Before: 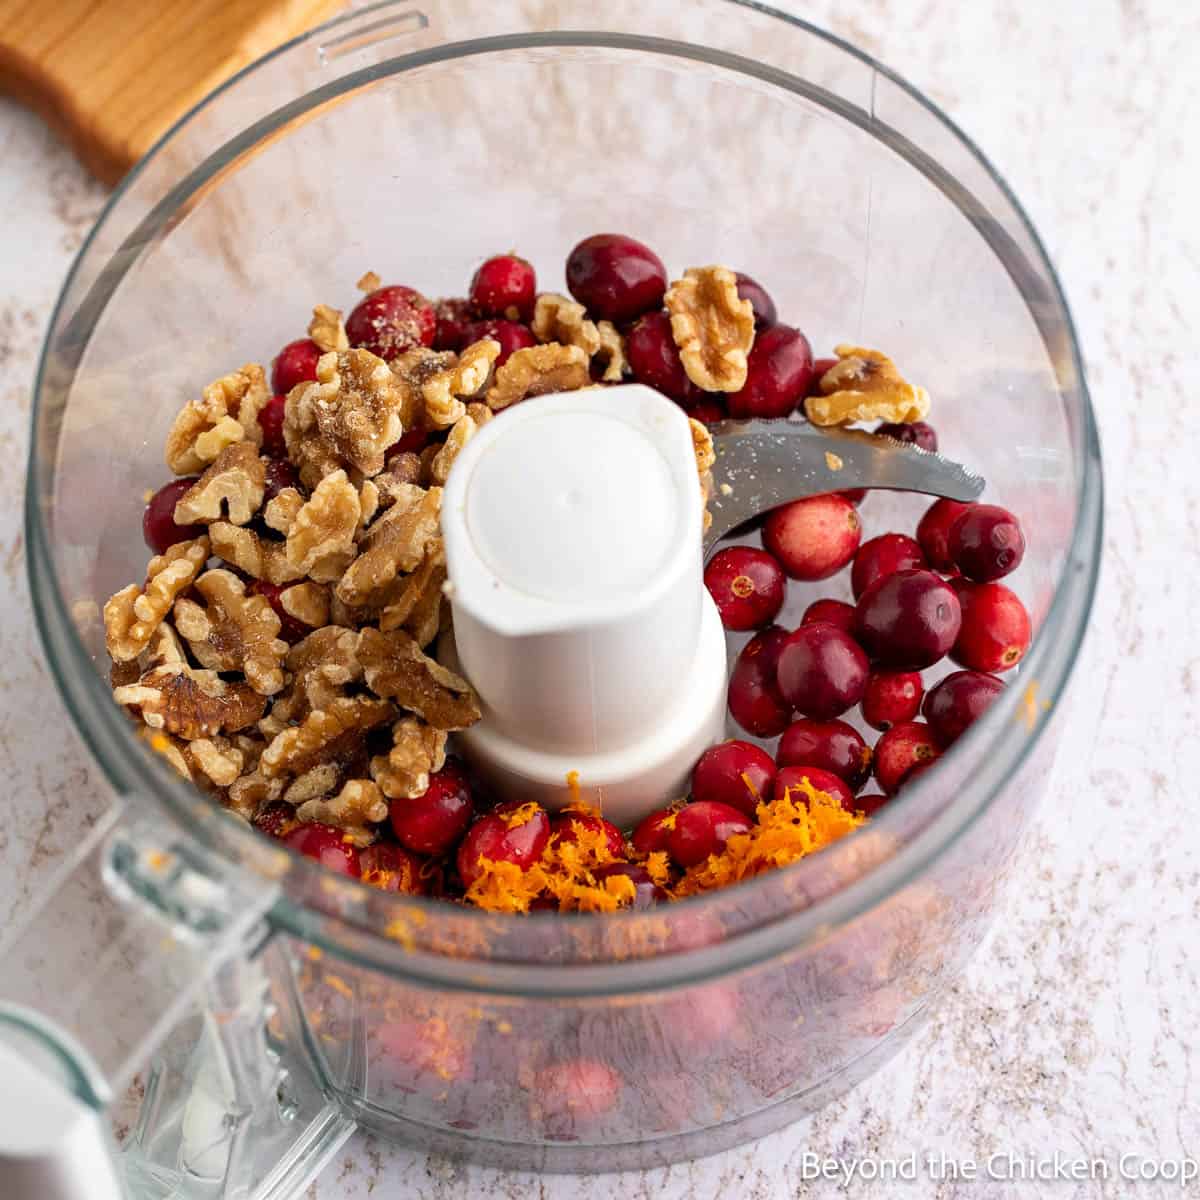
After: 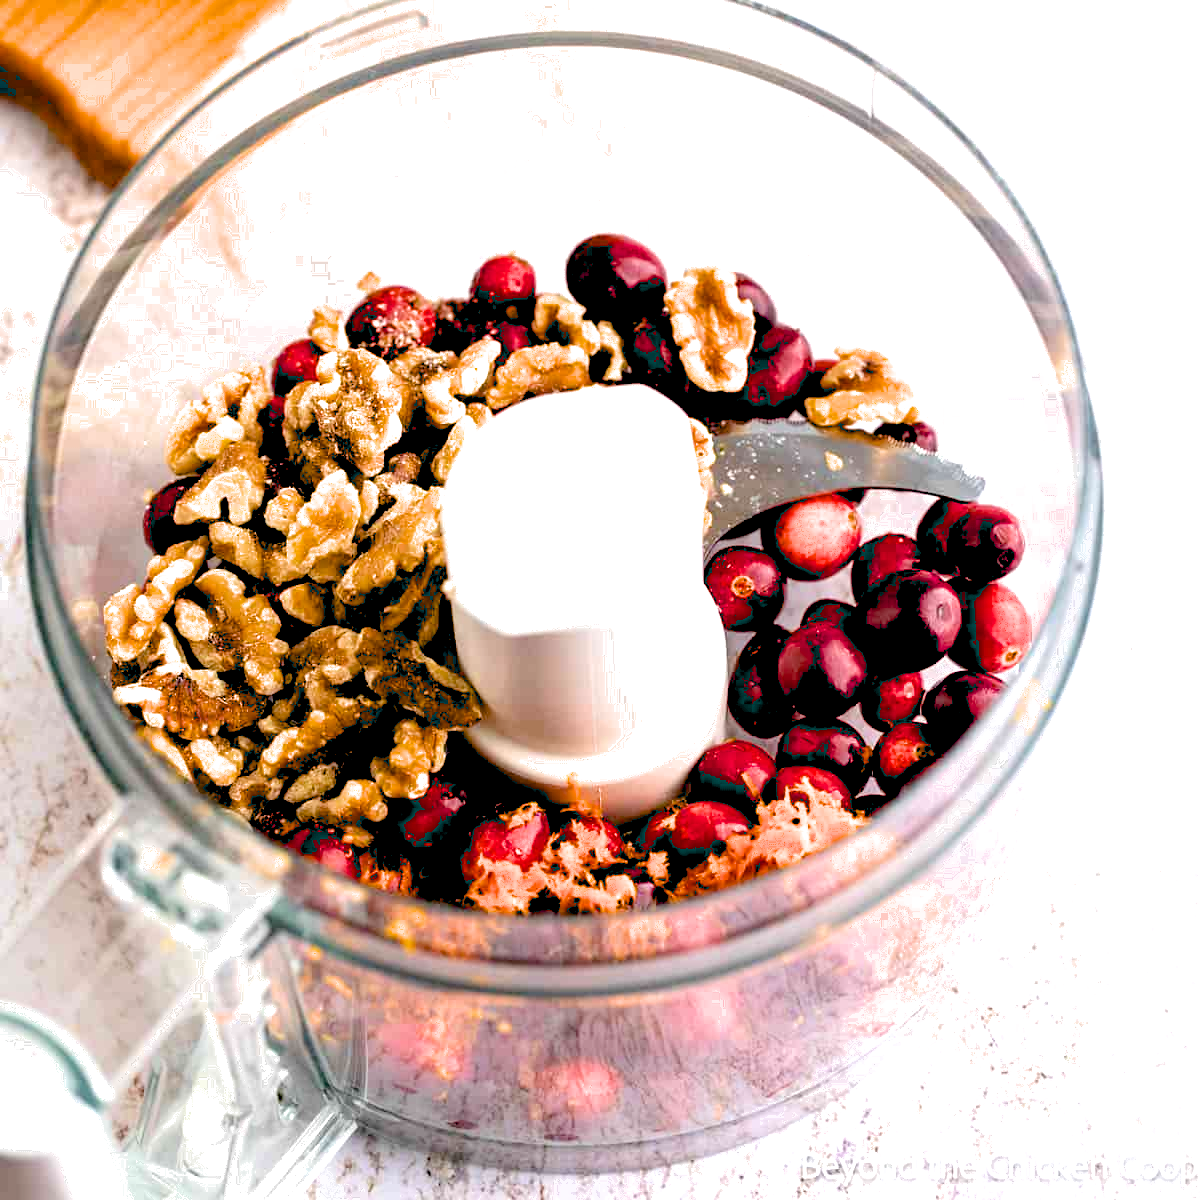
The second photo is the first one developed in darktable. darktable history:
filmic rgb: middle gray luminance 18.41%, black relative exposure -11.48 EV, white relative exposure 2.58 EV, target black luminance 0%, hardness 8.36, latitude 98.93%, contrast 1.084, shadows ↔ highlights balance 0.618%, color science v6 (2022), iterations of high-quality reconstruction 0
exposure: black level correction 0.034, exposure 0.909 EV, compensate highlight preservation false
